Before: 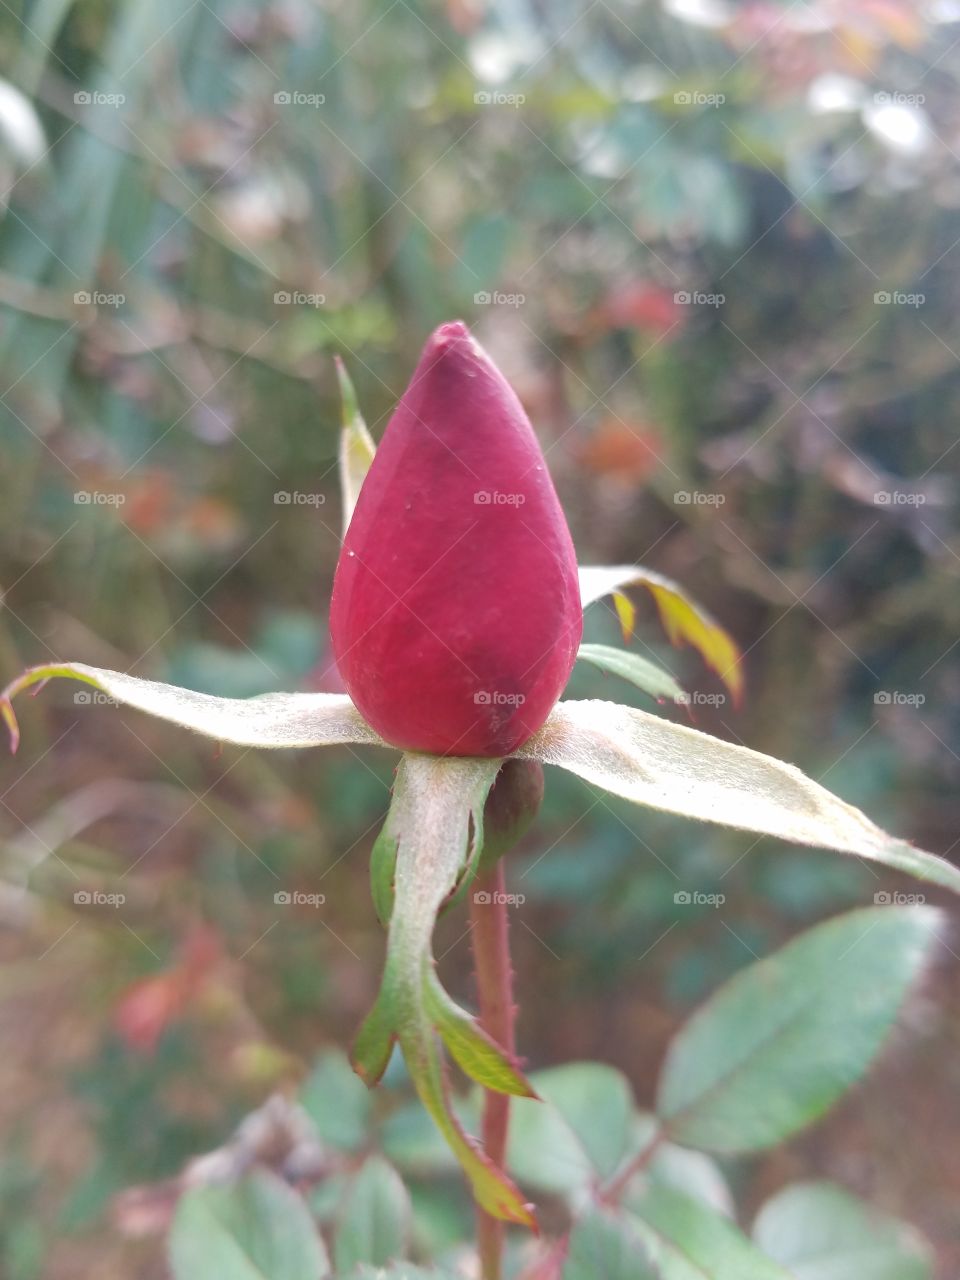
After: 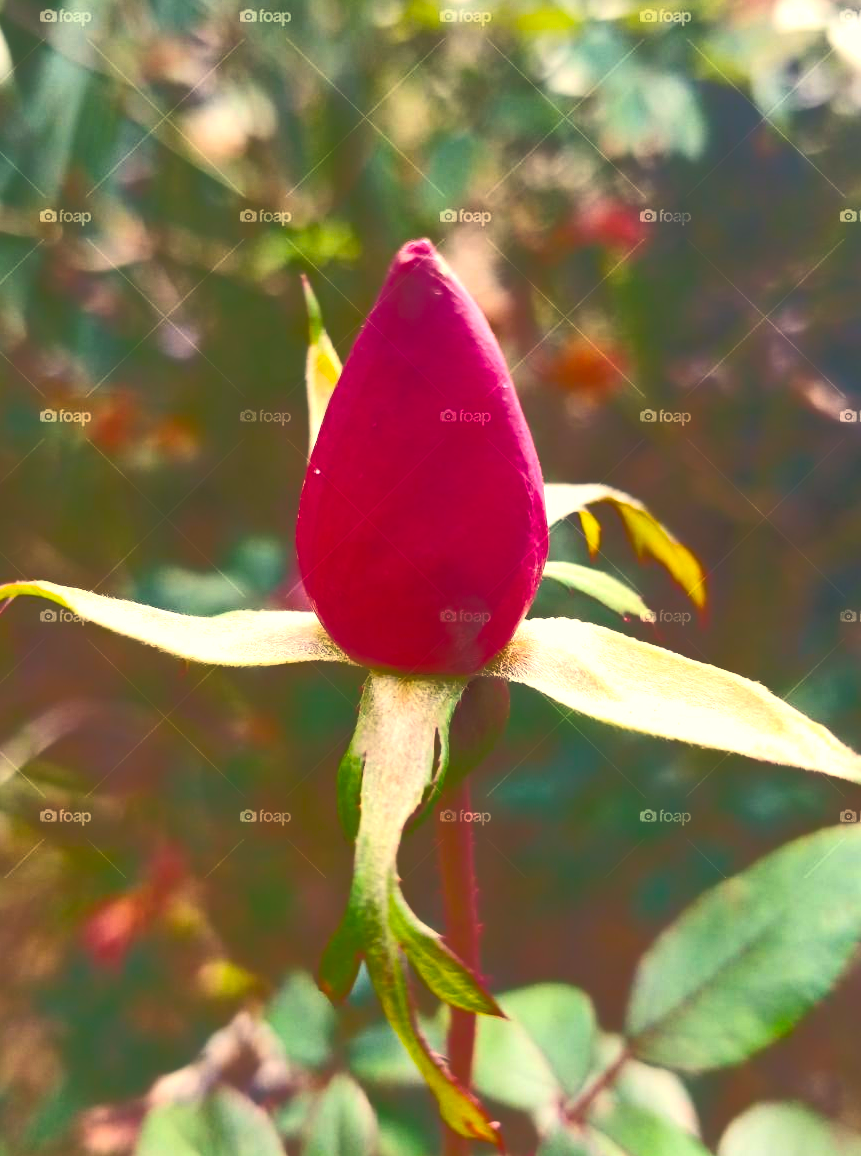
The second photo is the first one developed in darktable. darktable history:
contrast brightness saturation: contrast 0.196, brightness 0.153, saturation 0.149
tone curve: curves: ch0 [(0, 0) (0.003, 0.032) (0.53, 0.368) (0.901, 0.866) (1, 1)], color space Lab, independent channels, preserve colors none
crop: left 3.627%, top 6.472%, right 6.613%, bottom 3.17%
color balance rgb: highlights gain › luminance 1.143%, highlights gain › chroma 0.433%, highlights gain › hue 41.5°, perceptual saturation grading › global saturation 19.361%, perceptual brilliance grading › highlights 14.503%, perceptual brilliance grading › mid-tones -5.645%, perceptual brilliance grading › shadows -27.657%, global vibrance 40.154%
color correction: highlights a* 2.55, highlights b* 23.3
